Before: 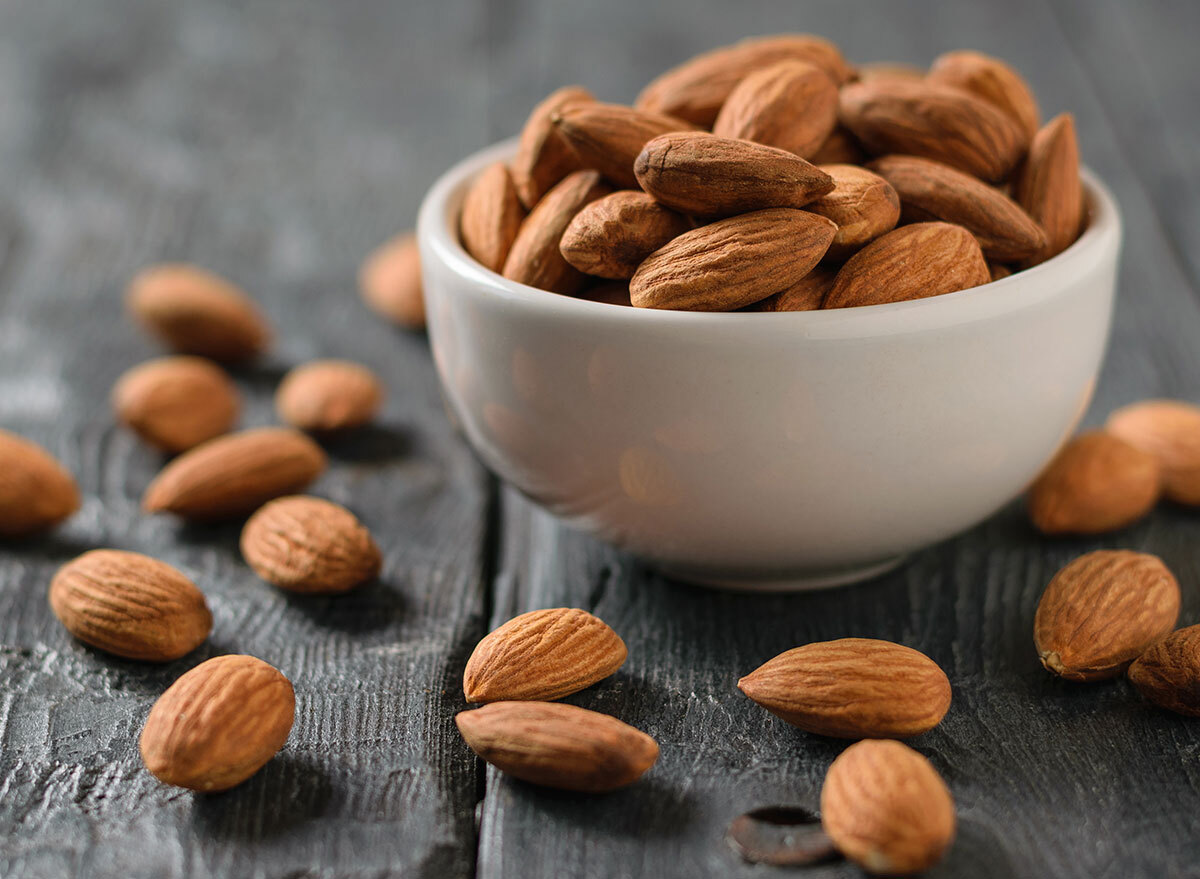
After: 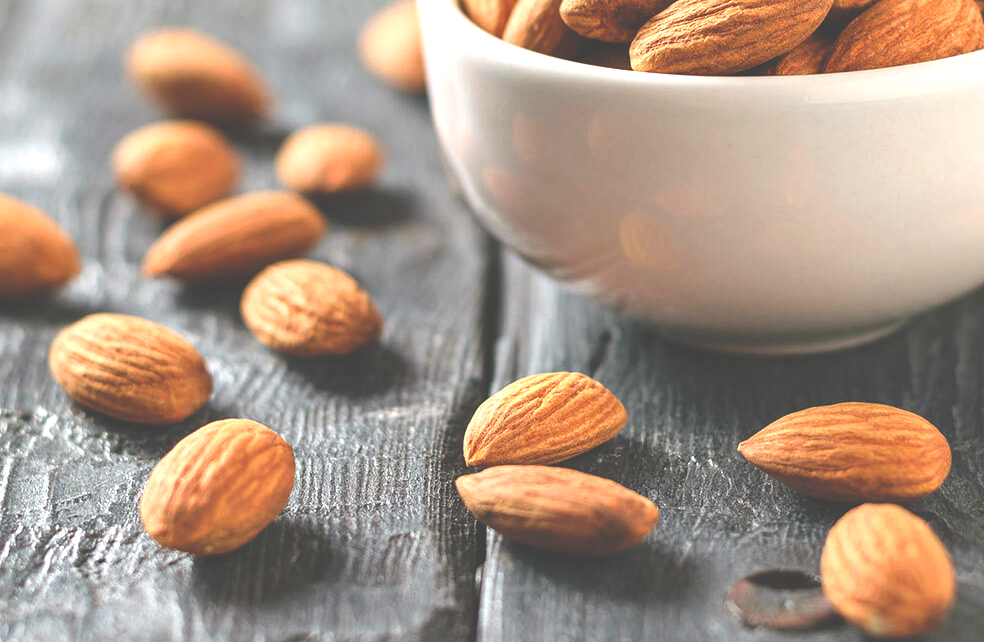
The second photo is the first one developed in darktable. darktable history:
crop: top 26.935%, right 17.982%
shadows and highlights: radius 120.27, shadows 21.92, white point adjustment -9.65, highlights -15.91, soften with gaussian
exposure: black level correction -0.024, exposure 1.395 EV, compensate exposure bias true, compensate highlight preservation false
